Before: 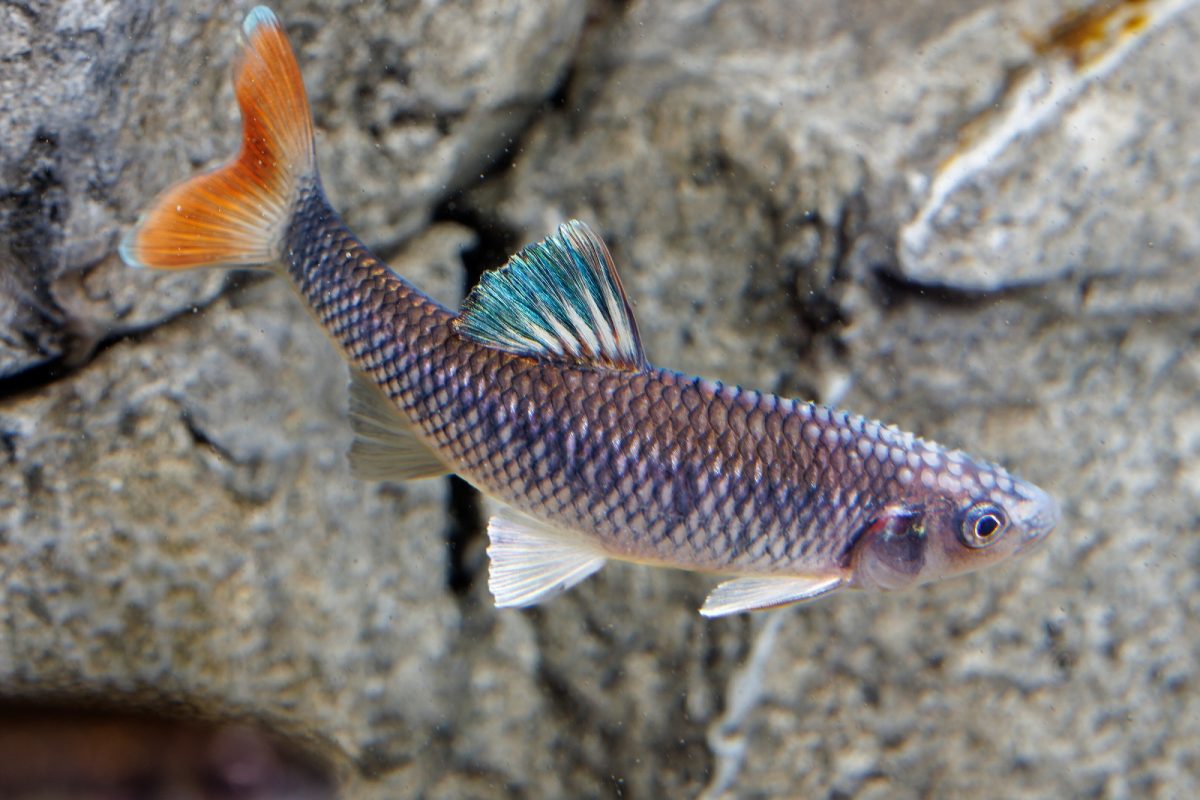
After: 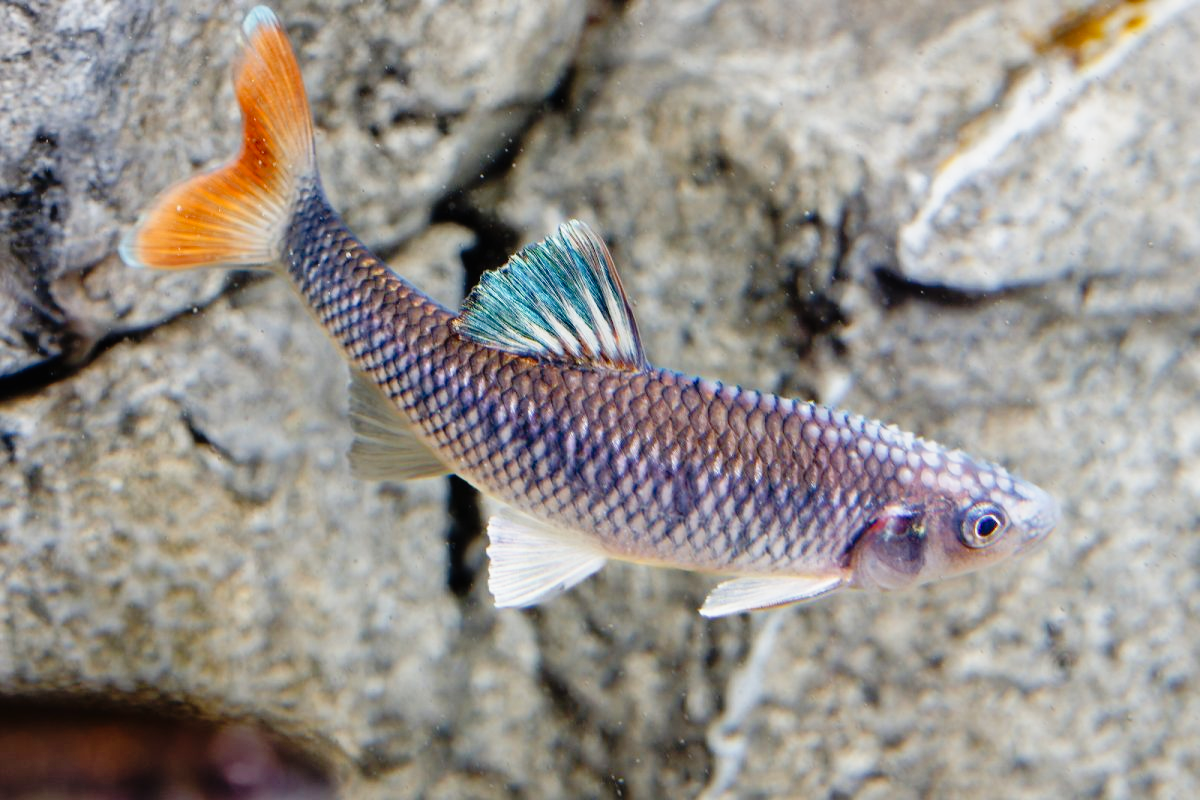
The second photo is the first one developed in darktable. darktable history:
tone equalizer: edges refinement/feathering 500, mask exposure compensation -1.57 EV, preserve details no
tone curve: curves: ch0 [(0, 0.008) (0.107, 0.091) (0.278, 0.351) (0.457, 0.562) (0.628, 0.738) (0.839, 0.909) (0.998, 0.978)]; ch1 [(0, 0) (0.437, 0.408) (0.474, 0.479) (0.502, 0.5) (0.527, 0.519) (0.561, 0.575) (0.608, 0.665) (0.669, 0.748) (0.859, 0.899) (1, 1)]; ch2 [(0, 0) (0.33, 0.301) (0.421, 0.443) (0.473, 0.498) (0.502, 0.504) (0.522, 0.527) (0.549, 0.583) (0.644, 0.703) (1, 1)], preserve colors none
